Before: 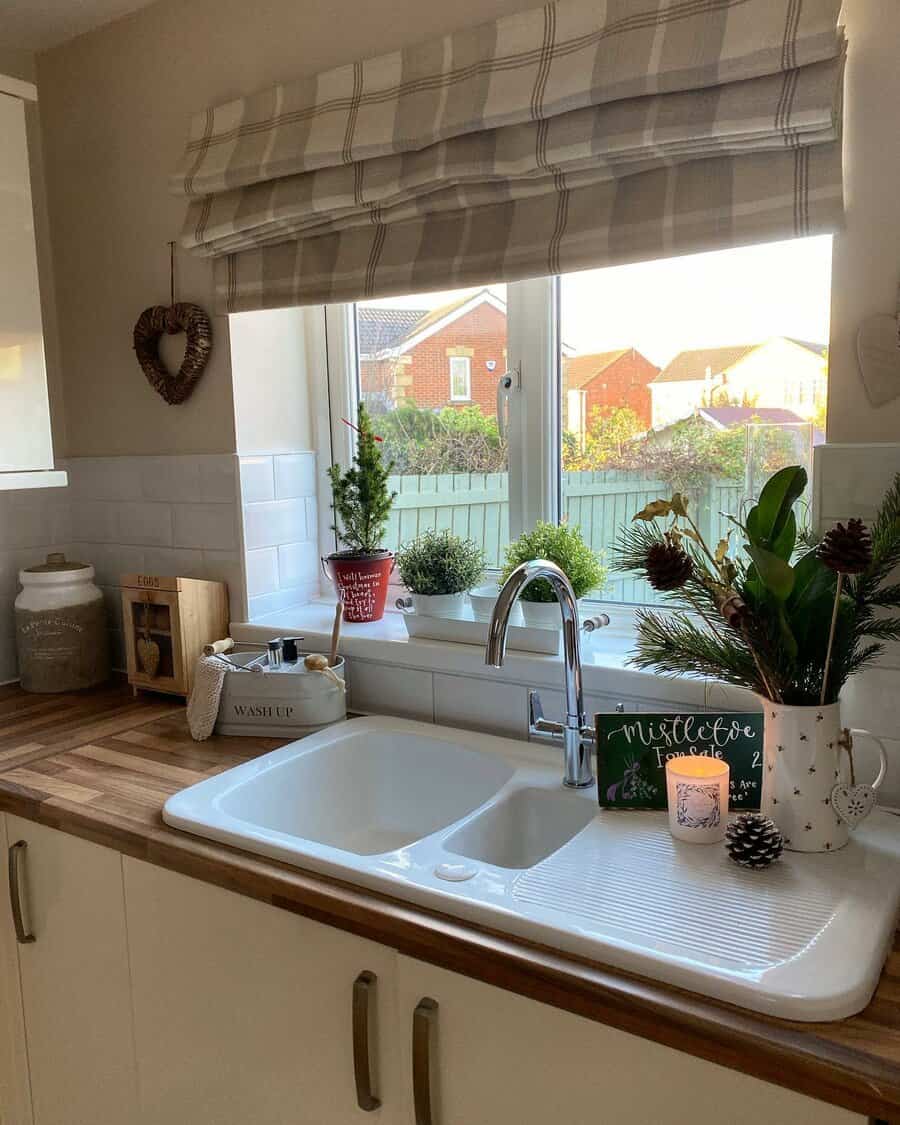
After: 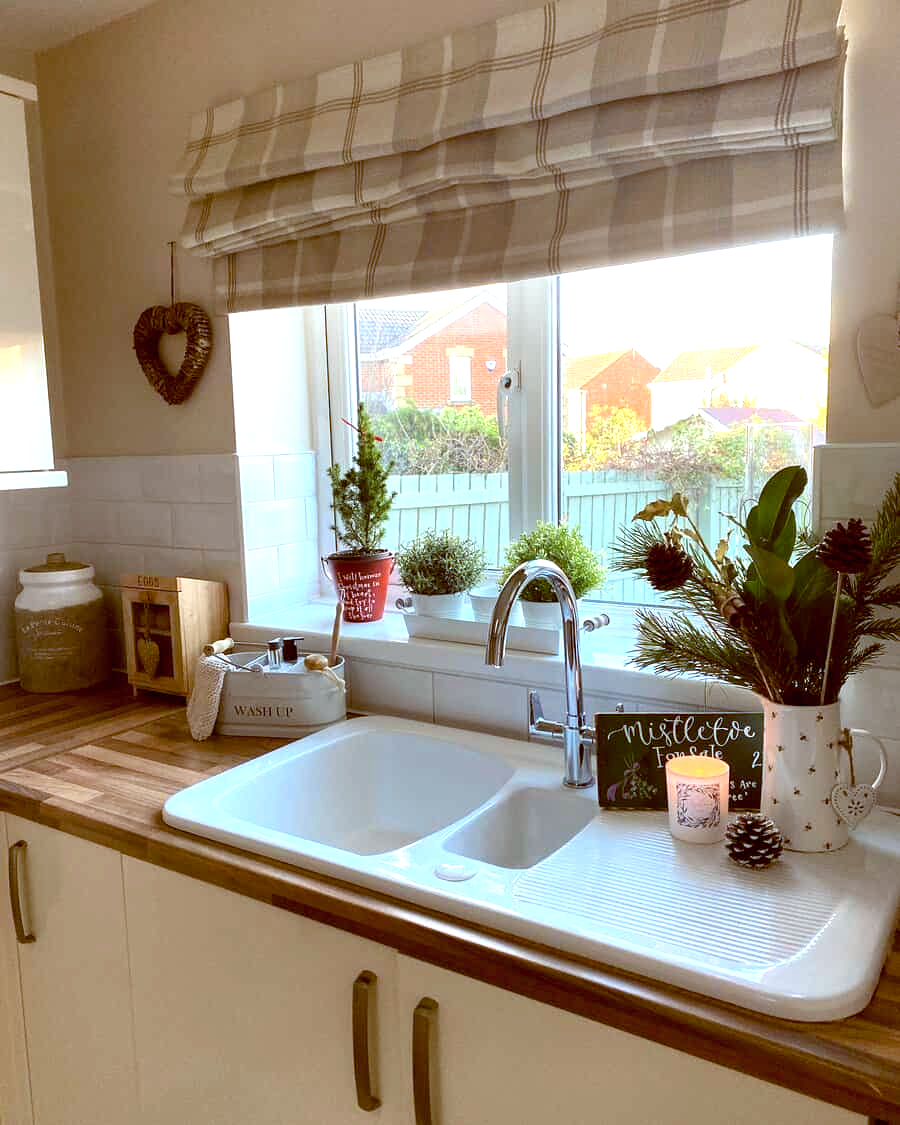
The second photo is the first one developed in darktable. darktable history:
exposure: exposure 0.667 EV, compensate highlight preservation false
color balance rgb: global offset › chroma 0.394%, global offset › hue 35.02°, perceptual saturation grading › global saturation 0.195%
color correction: highlights a* -4.08, highlights b* -11.04
